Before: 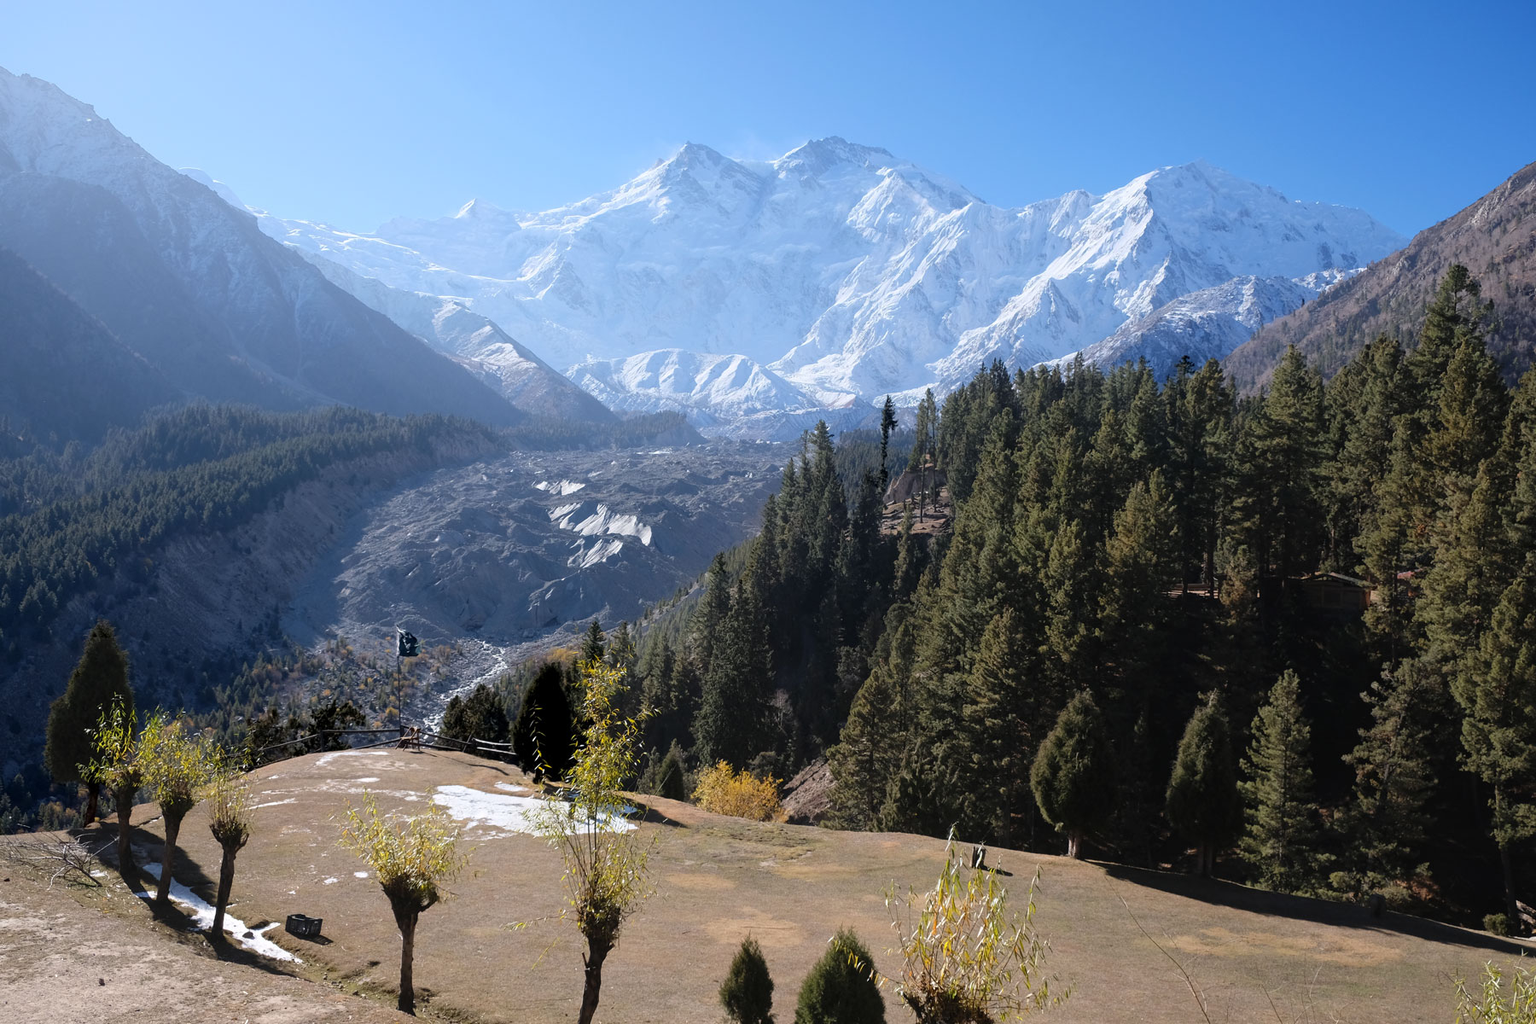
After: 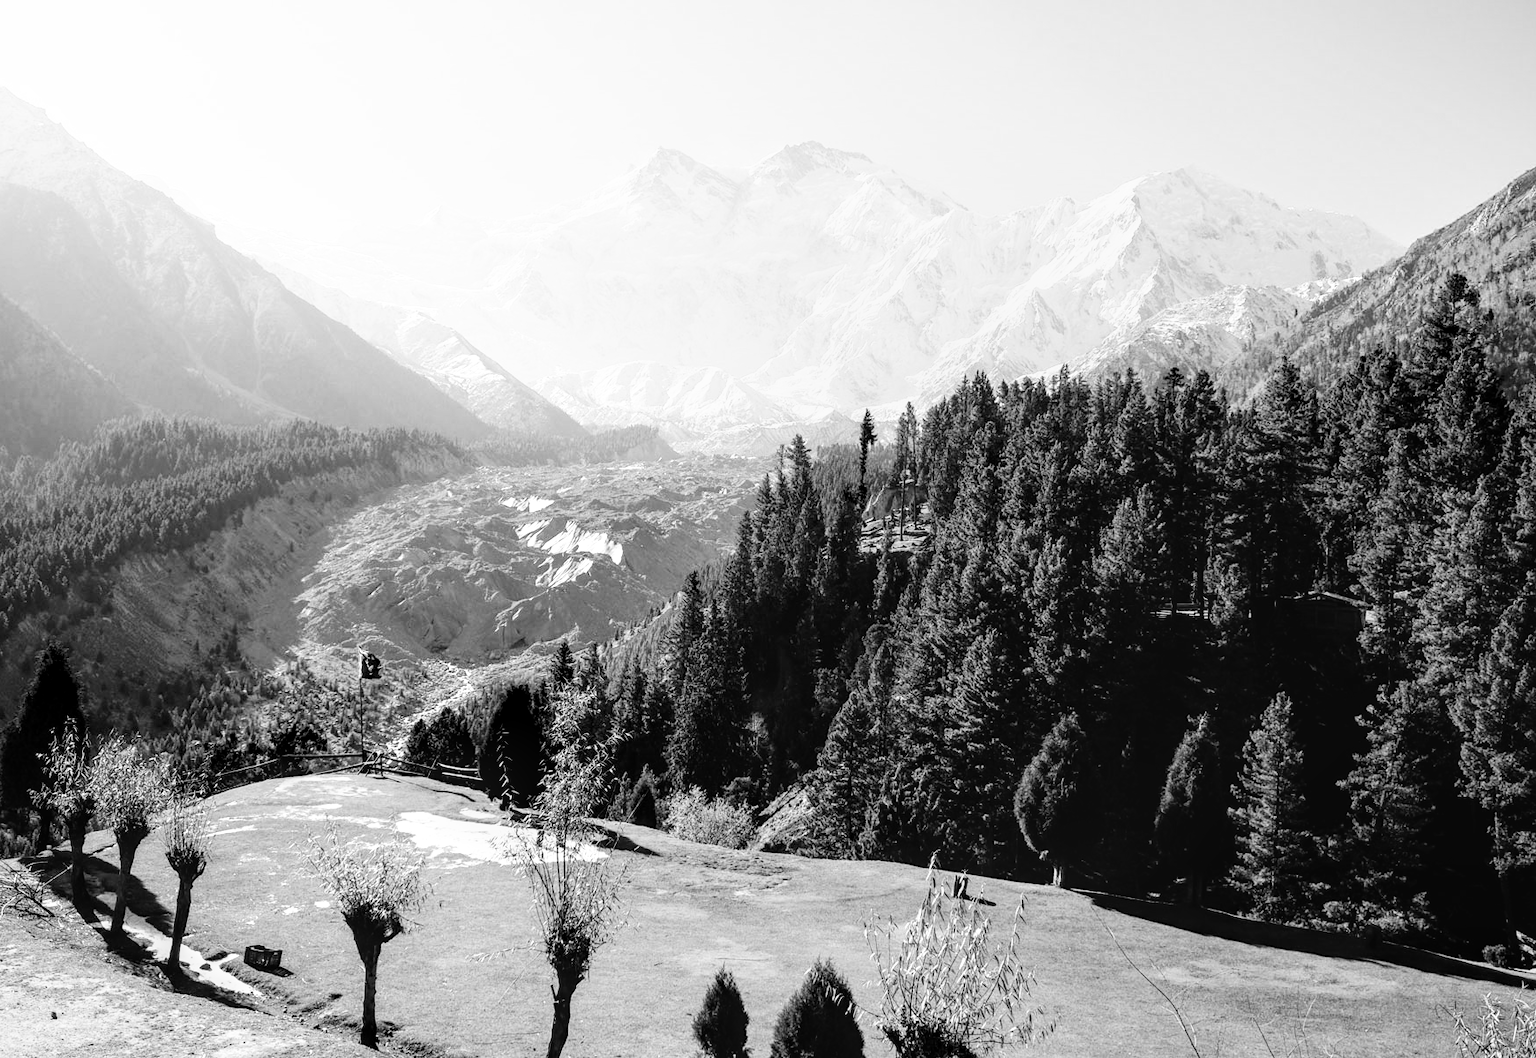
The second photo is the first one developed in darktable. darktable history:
exposure: black level correction 0.004, exposure 0.014 EV, compensate highlight preservation false
tone equalizer: on, module defaults
white balance: emerald 1
base curve: curves: ch0 [(0, 0) (0.007, 0.004) (0.027, 0.03) (0.046, 0.07) (0.207, 0.54) (0.442, 0.872) (0.673, 0.972) (1, 1)], preserve colors none
local contrast: detail 130%
color calibration: output gray [0.246, 0.254, 0.501, 0], gray › normalize channels true, illuminant same as pipeline (D50), adaptation XYZ, x 0.346, y 0.359, gamut compression 0
crop and rotate: left 3.238%
